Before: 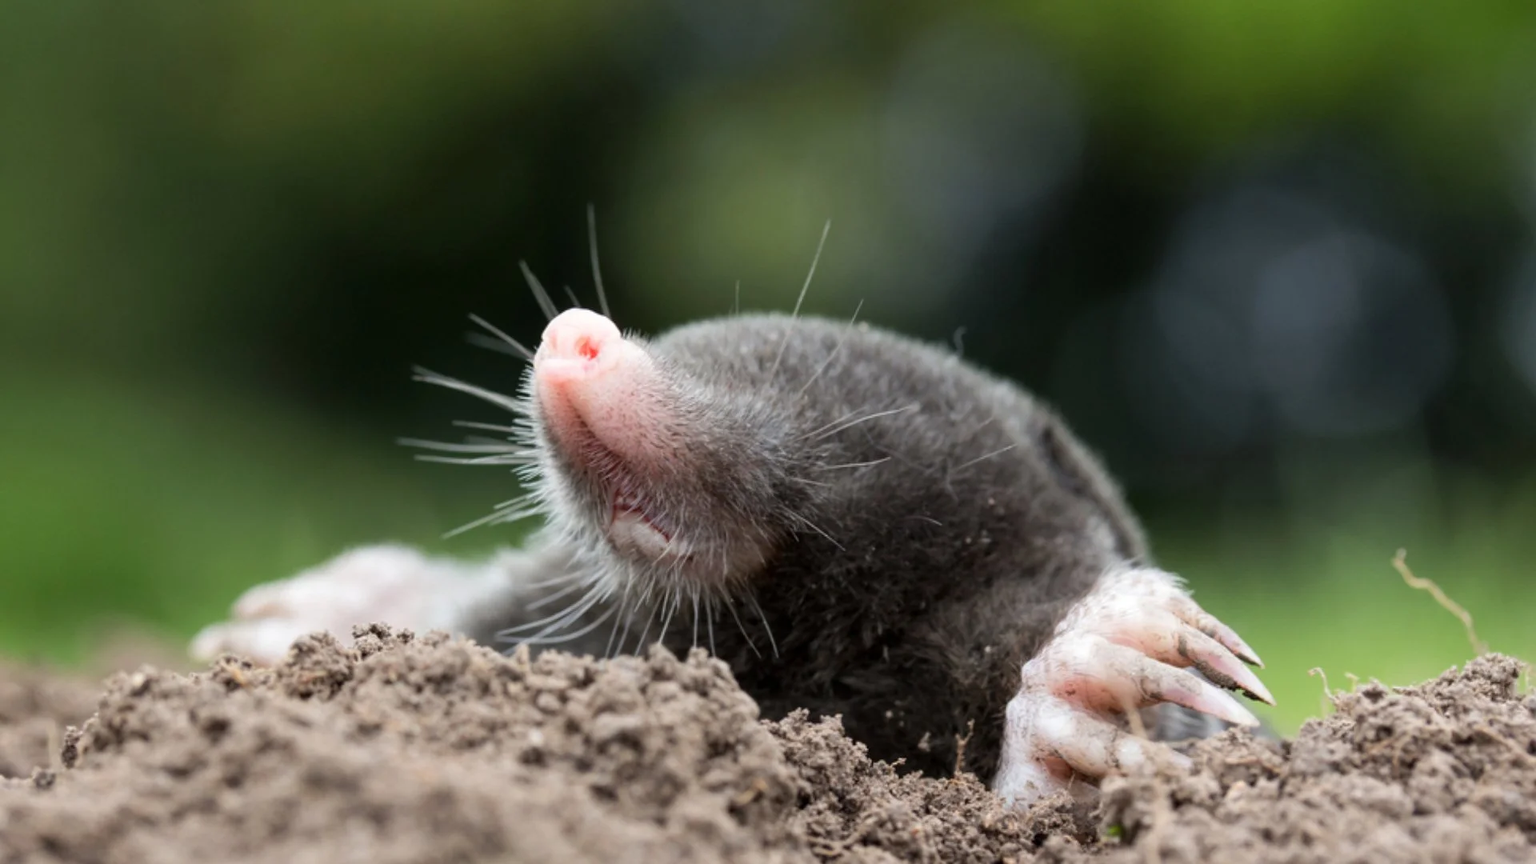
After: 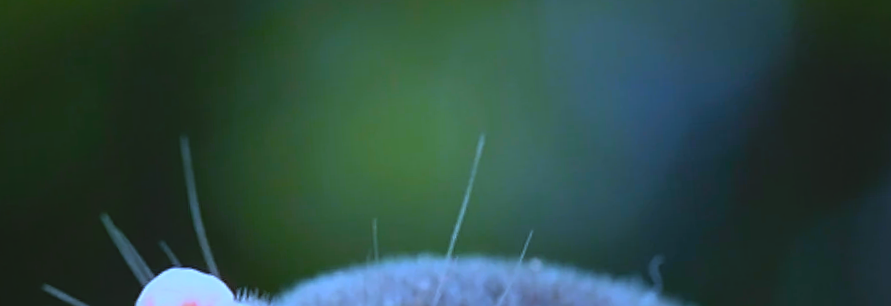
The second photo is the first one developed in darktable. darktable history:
color balance rgb: linear chroma grading › global chroma 15%, perceptual saturation grading › global saturation 30%
white balance: red 0.871, blue 1.249
crop: left 28.64%, top 16.832%, right 26.637%, bottom 58.055%
sharpen: on, module defaults
contrast brightness saturation: contrast -0.19, saturation 0.19
rotate and perspective: rotation -4.25°, automatic cropping off
vignetting: fall-off radius 60.92%
